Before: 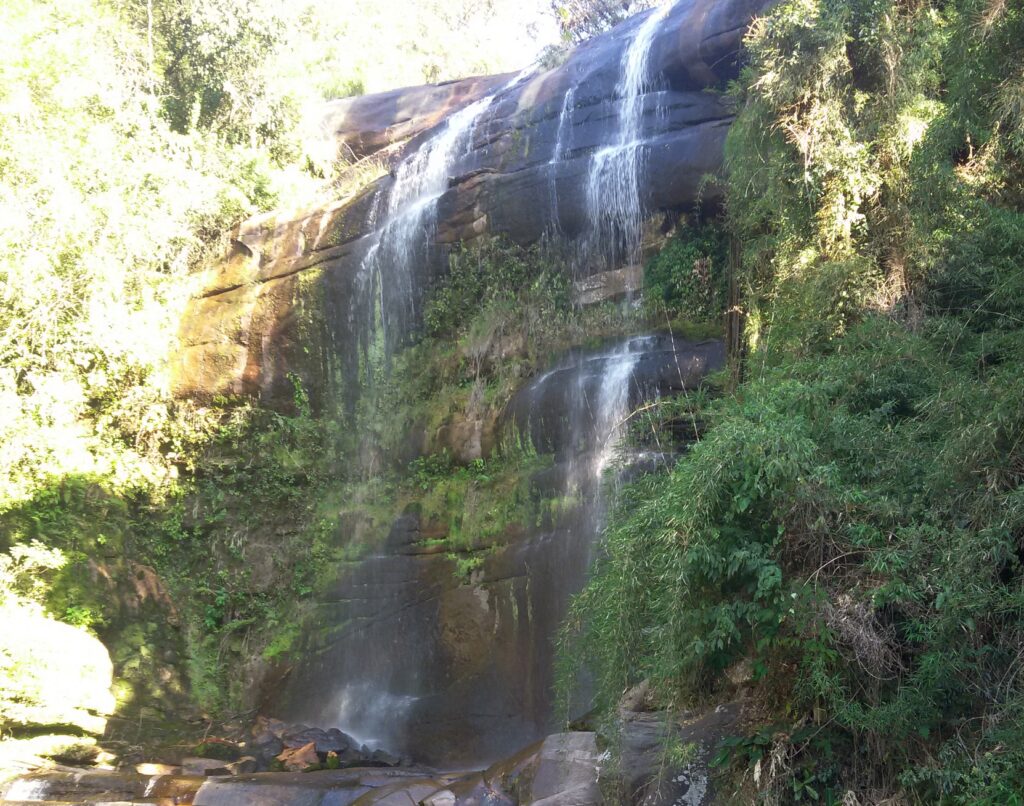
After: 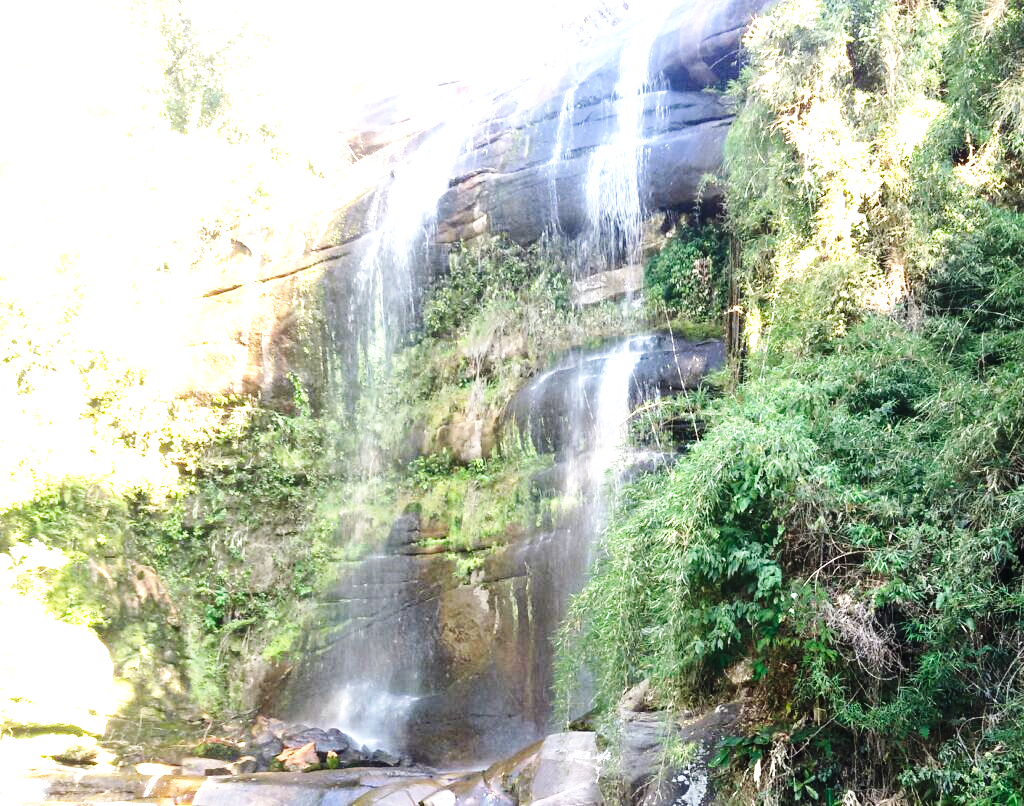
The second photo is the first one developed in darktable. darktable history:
exposure: black level correction 0, exposure 1 EV, compensate exposure bias true, compensate highlight preservation false
base curve: curves: ch0 [(0, 0) (0.036, 0.025) (0.121, 0.166) (0.206, 0.329) (0.605, 0.79) (1, 1)], preserve colors none
tone equalizer: -8 EV -0.75 EV, -7 EV -0.7 EV, -6 EV -0.6 EV, -5 EV -0.4 EV, -3 EV 0.4 EV, -2 EV 0.6 EV, -1 EV 0.7 EV, +0 EV 0.75 EV, edges refinement/feathering 500, mask exposure compensation -1.57 EV, preserve details no
